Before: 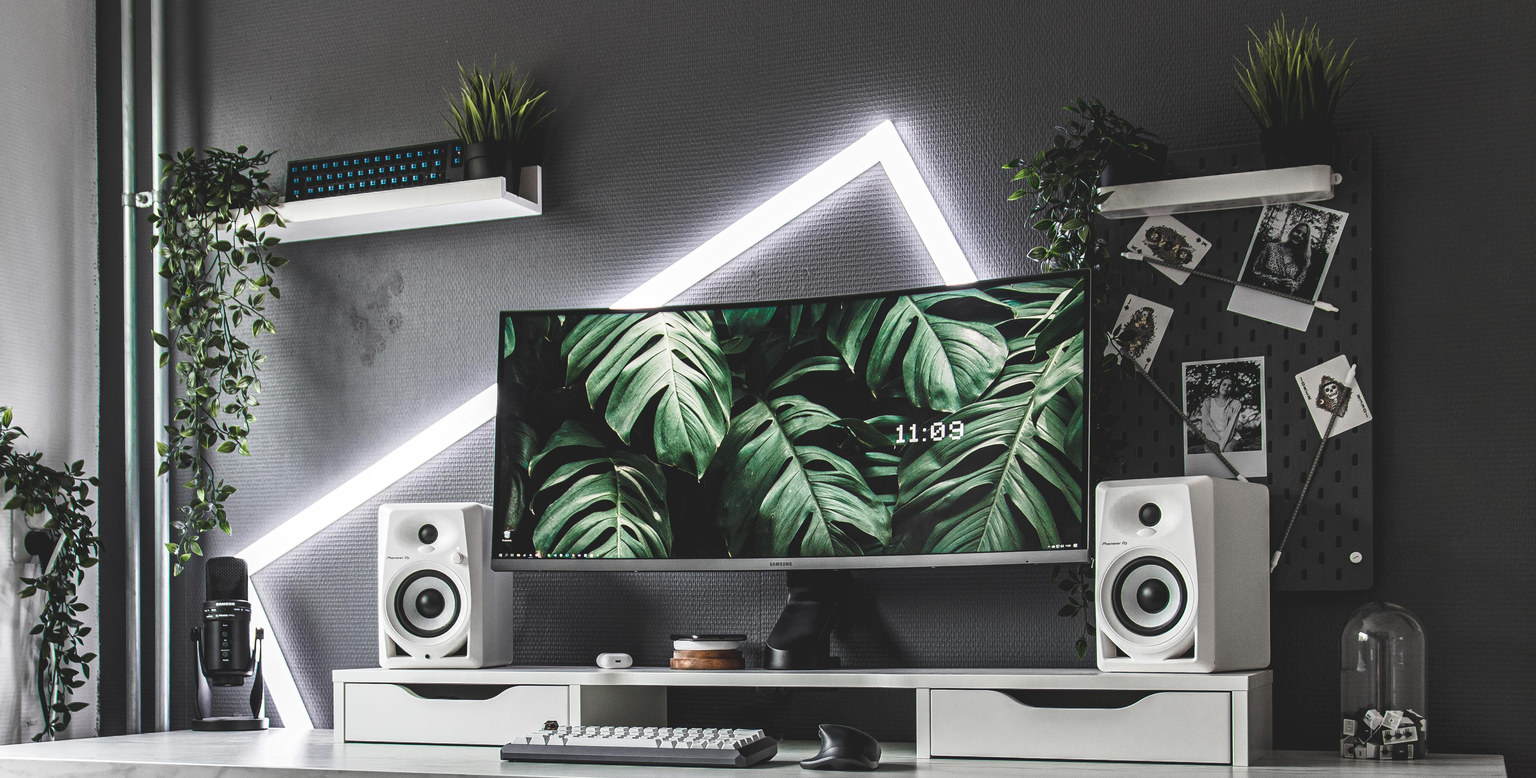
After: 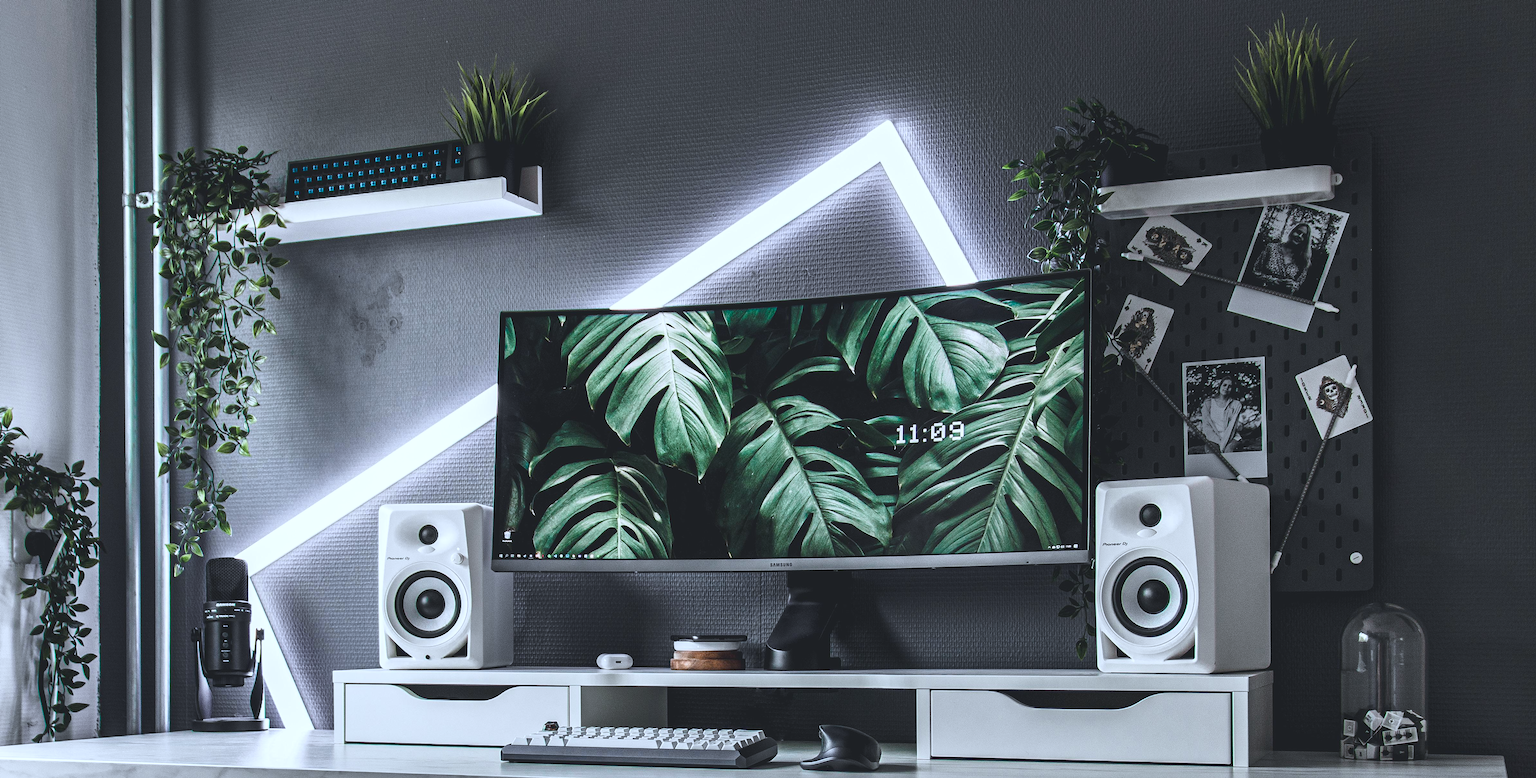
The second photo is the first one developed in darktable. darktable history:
color calibration: x 0.37, y 0.382, temperature 4314.66 K
